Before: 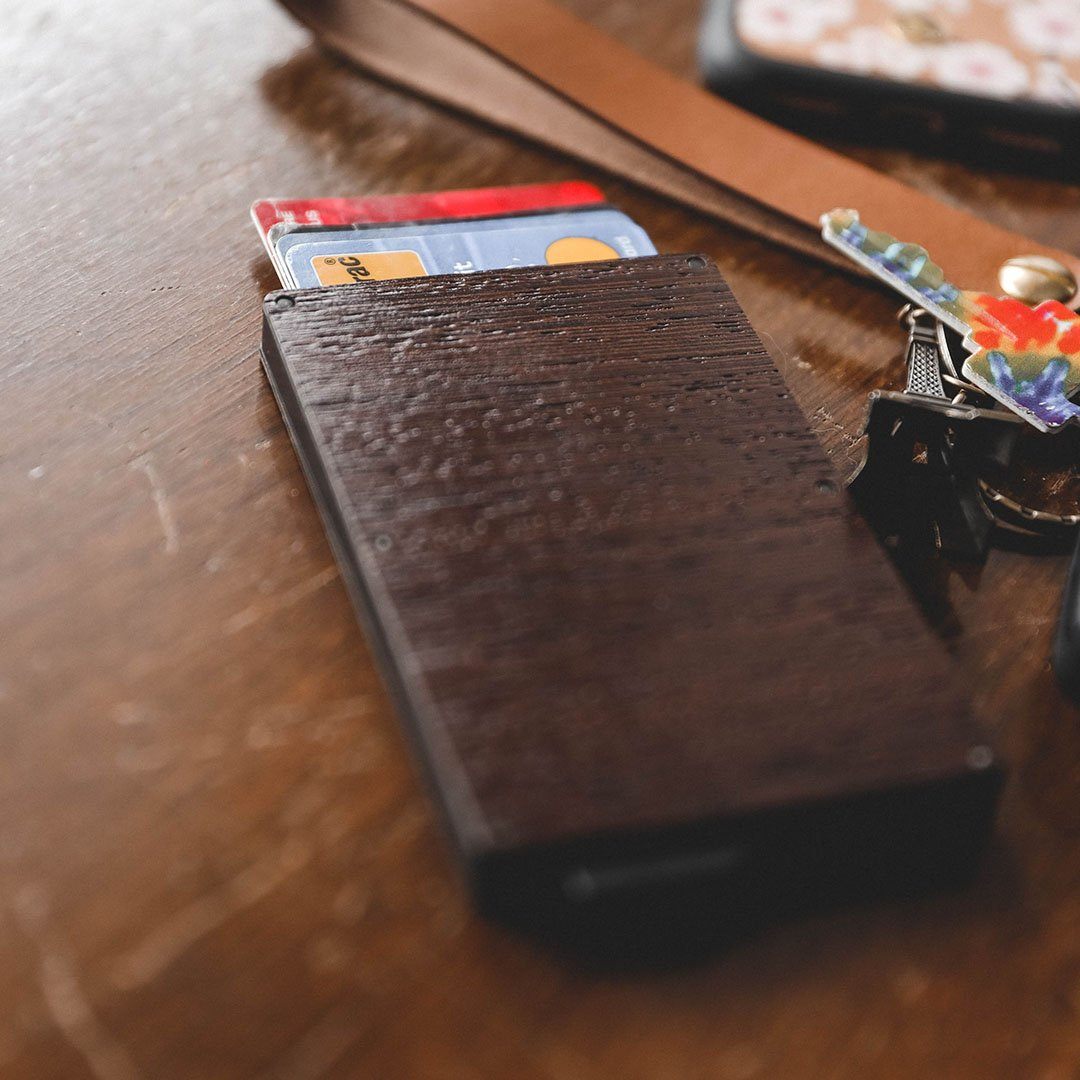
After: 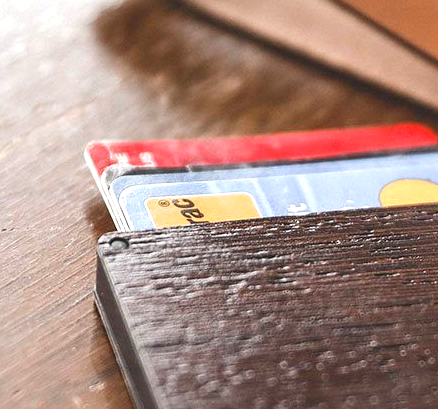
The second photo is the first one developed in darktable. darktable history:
crop: left 15.452%, top 5.459%, right 43.956%, bottom 56.62%
exposure: black level correction 0, exposure 0.6 EV, compensate highlight preservation false
rotate and perspective: crop left 0, crop top 0
